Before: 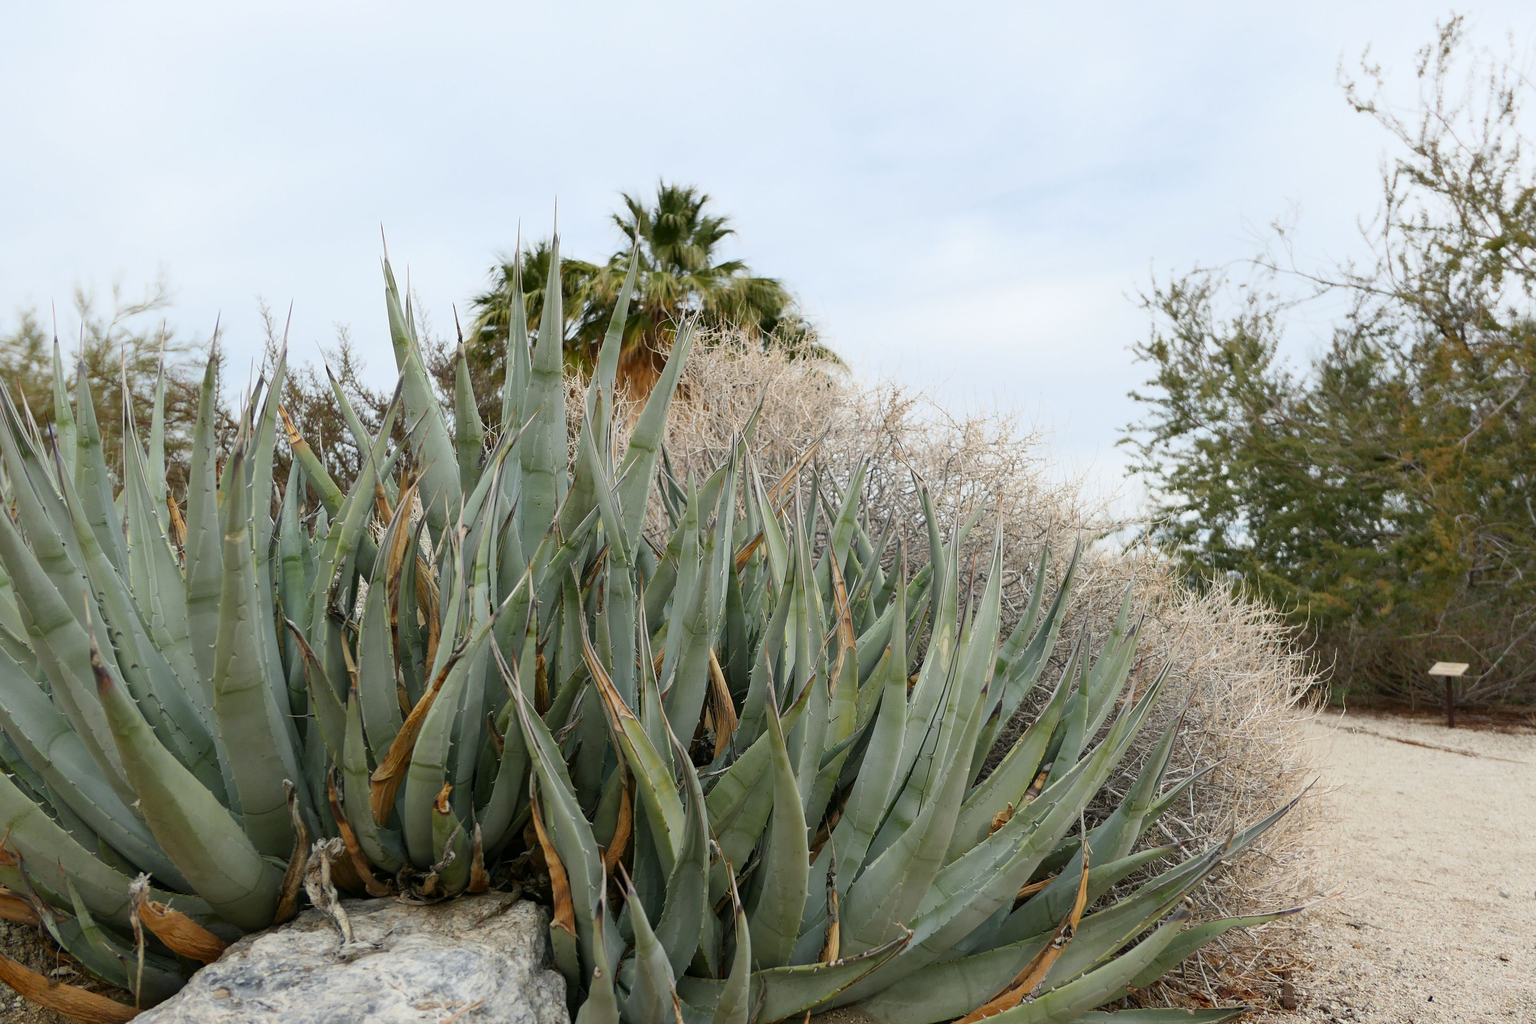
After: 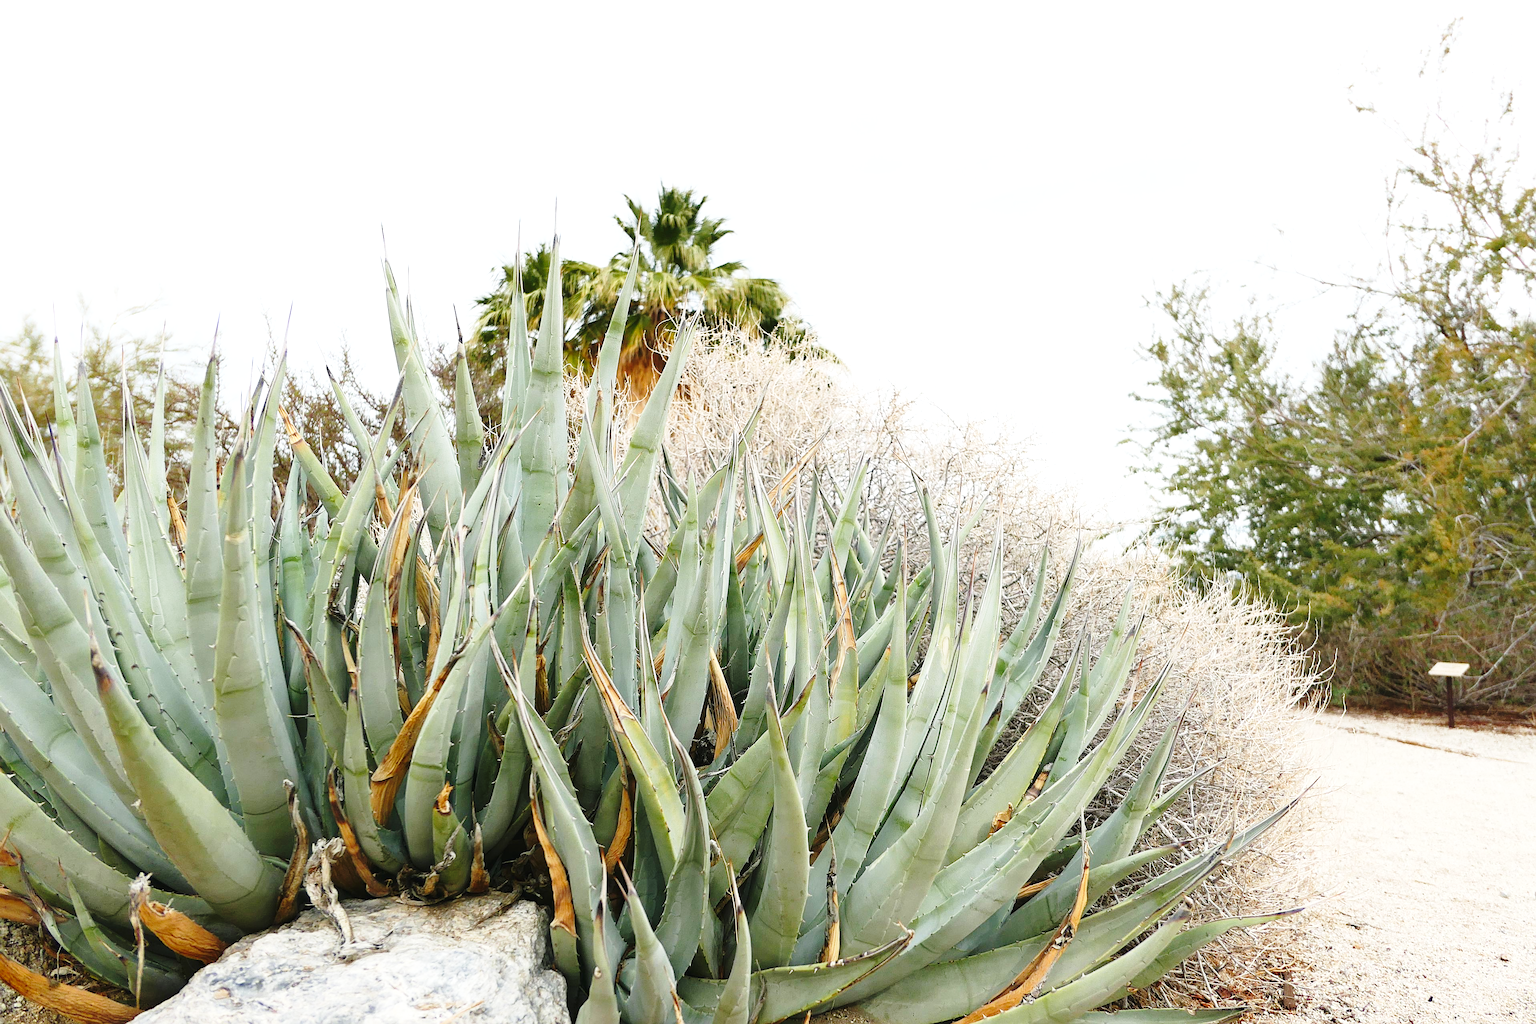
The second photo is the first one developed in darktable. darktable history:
sharpen: on, module defaults
exposure: black level correction -0.002, exposure 0.534 EV, compensate highlight preservation false
base curve: curves: ch0 [(0, 0) (0.028, 0.03) (0.121, 0.232) (0.46, 0.748) (0.859, 0.968) (1, 1)], preserve colors none
